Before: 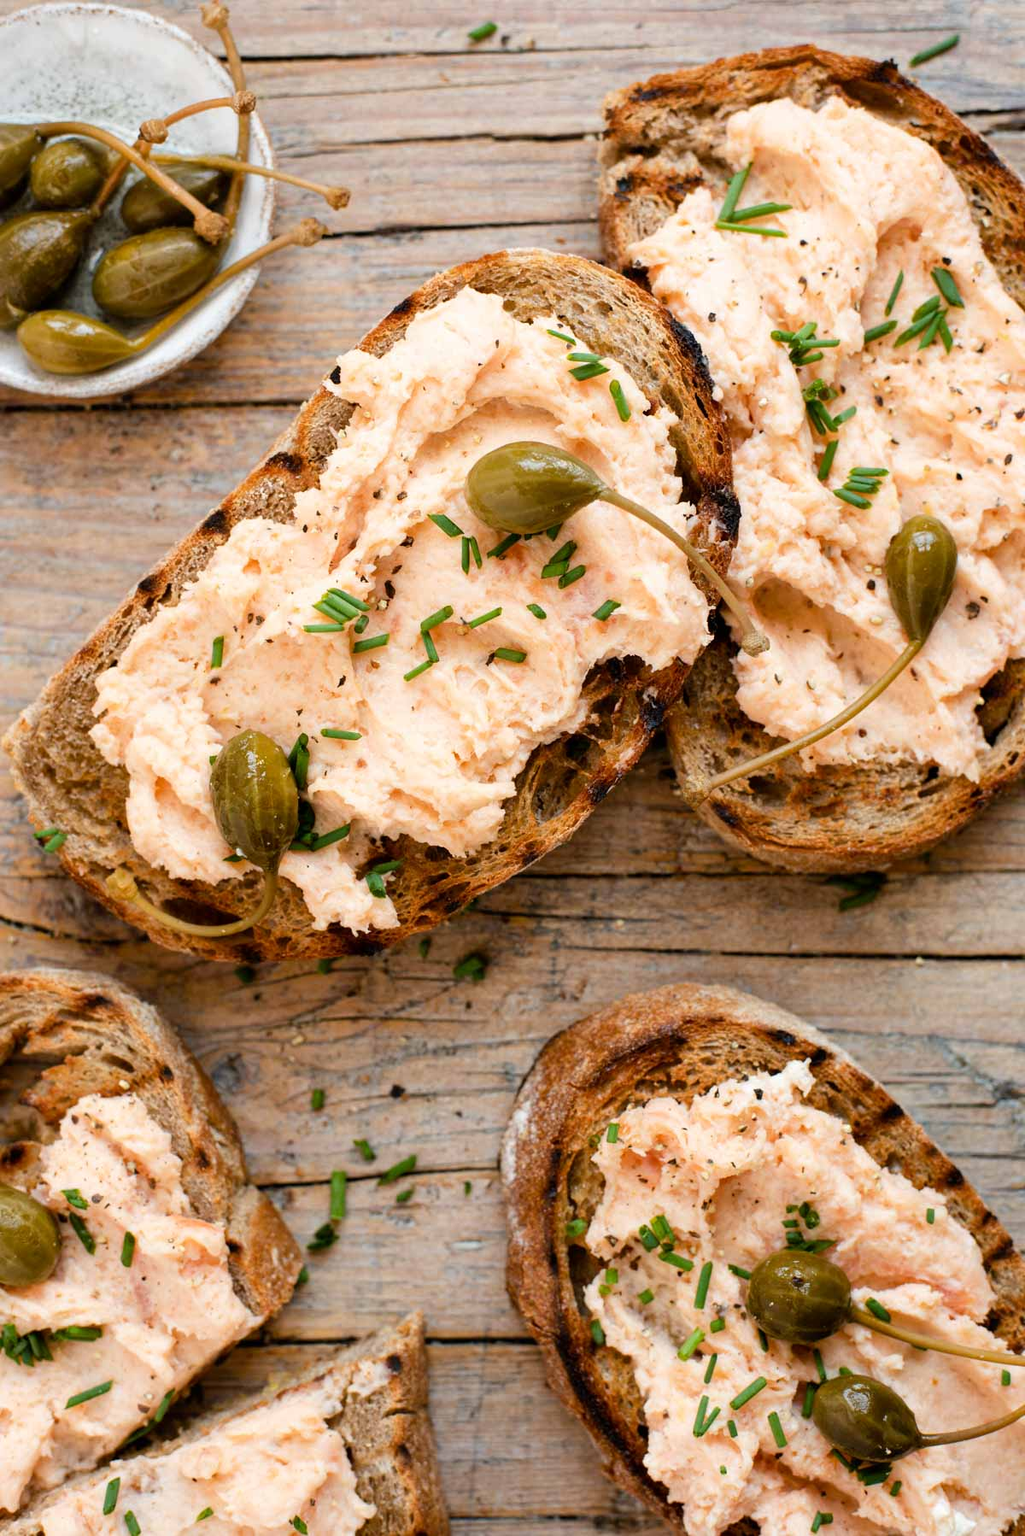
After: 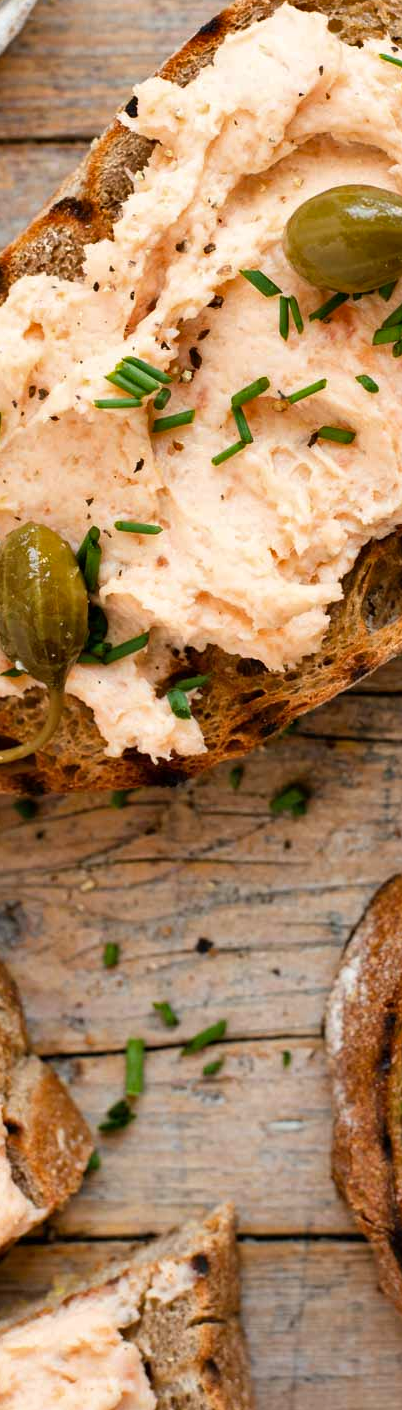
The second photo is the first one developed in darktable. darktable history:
crop and rotate: left 21.77%, top 18.528%, right 44.676%, bottom 2.997%
white balance: red 1.009, blue 0.985
shadows and highlights: low approximation 0.01, soften with gaussian
